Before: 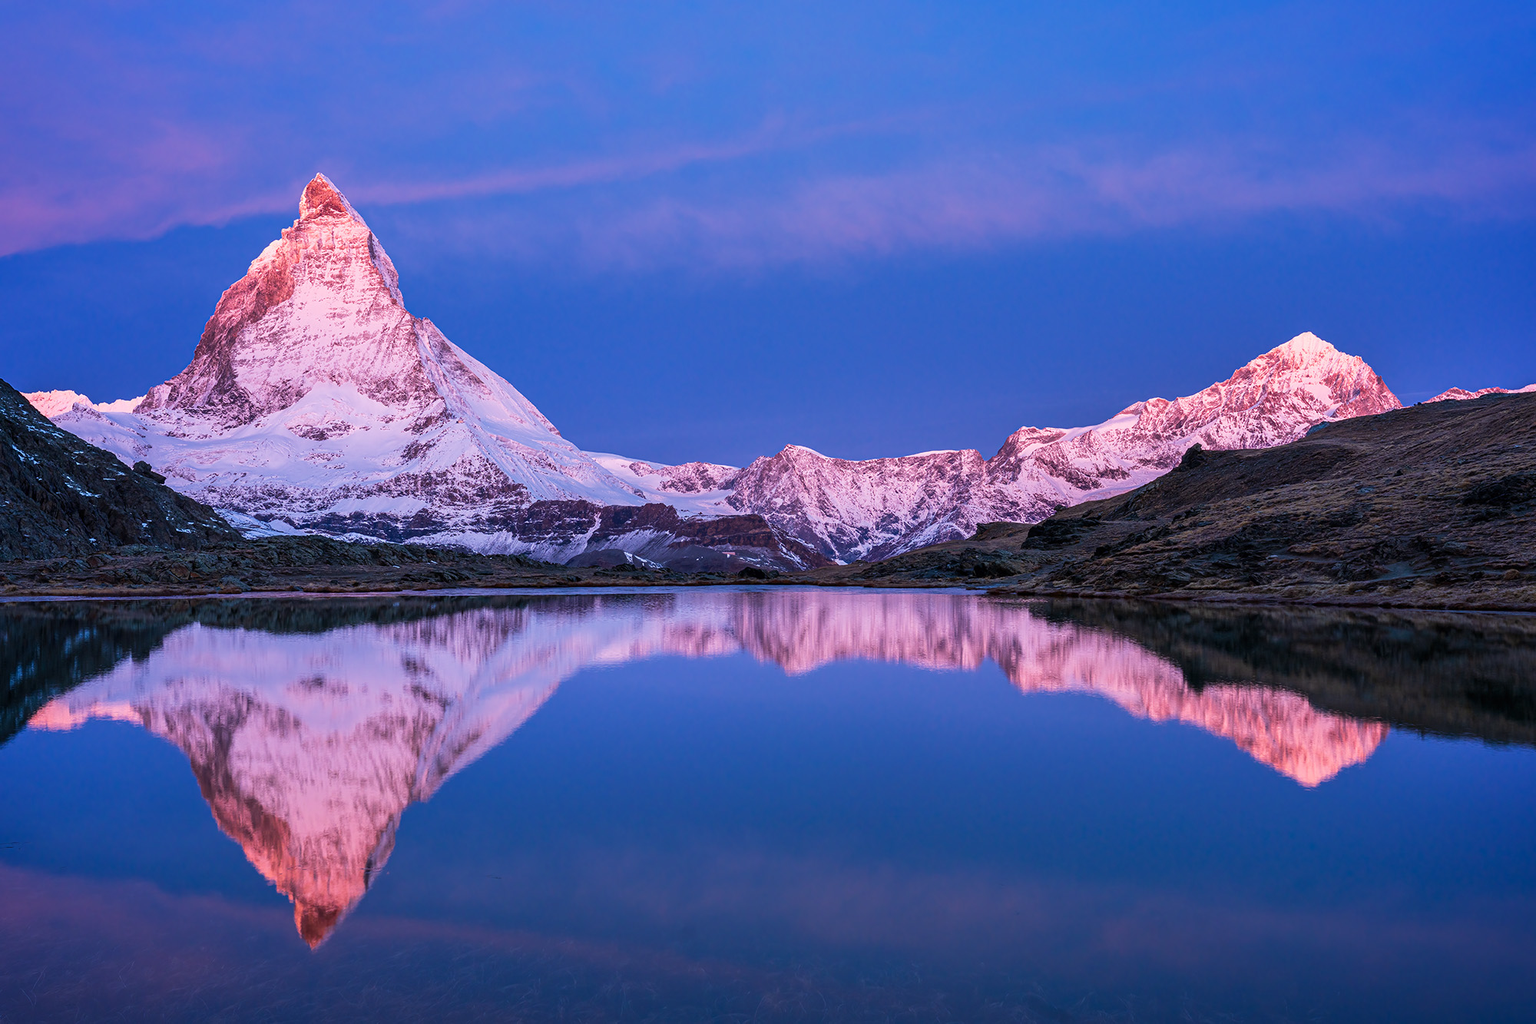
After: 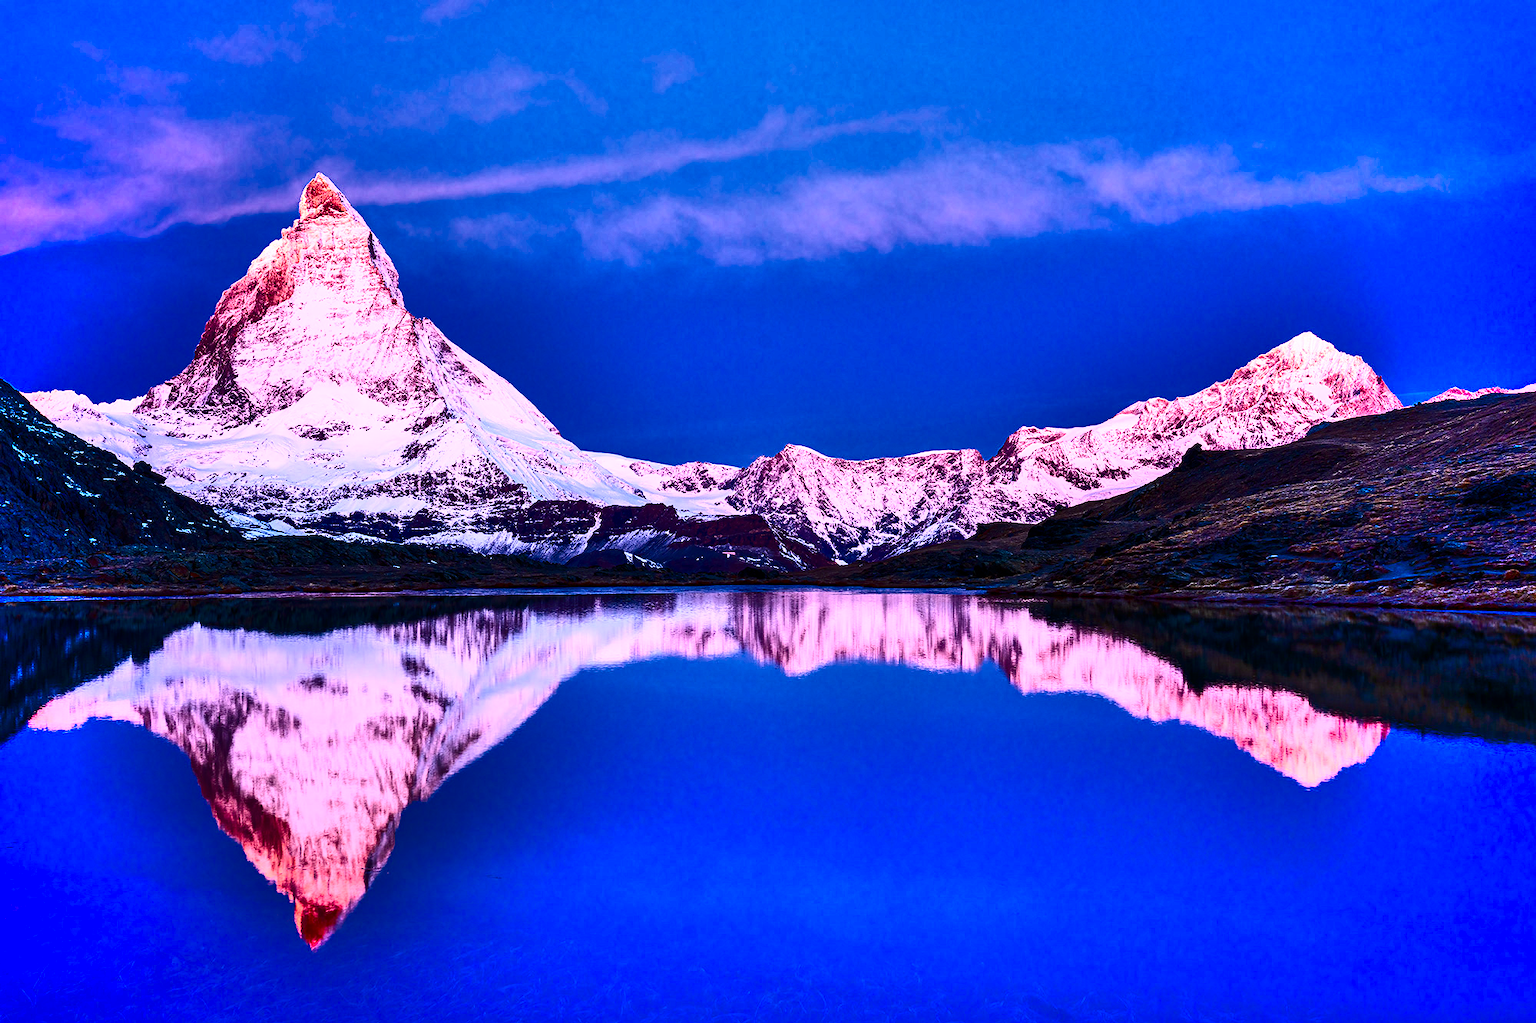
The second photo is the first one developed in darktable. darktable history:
contrast brightness saturation: contrast 0.5, saturation -0.1
shadows and highlights: shadows 75, highlights -25, soften with gaussian
color balance rgb: linear chroma grading › global chroma 9%, perceptual saturation grading › global saturation 36%, perceptual saturation grading › shadows 35%, perceptual brilliance grading › global brilliance 15%, perceptual brilliance grading › shadows -35%, global vibrance 15%
